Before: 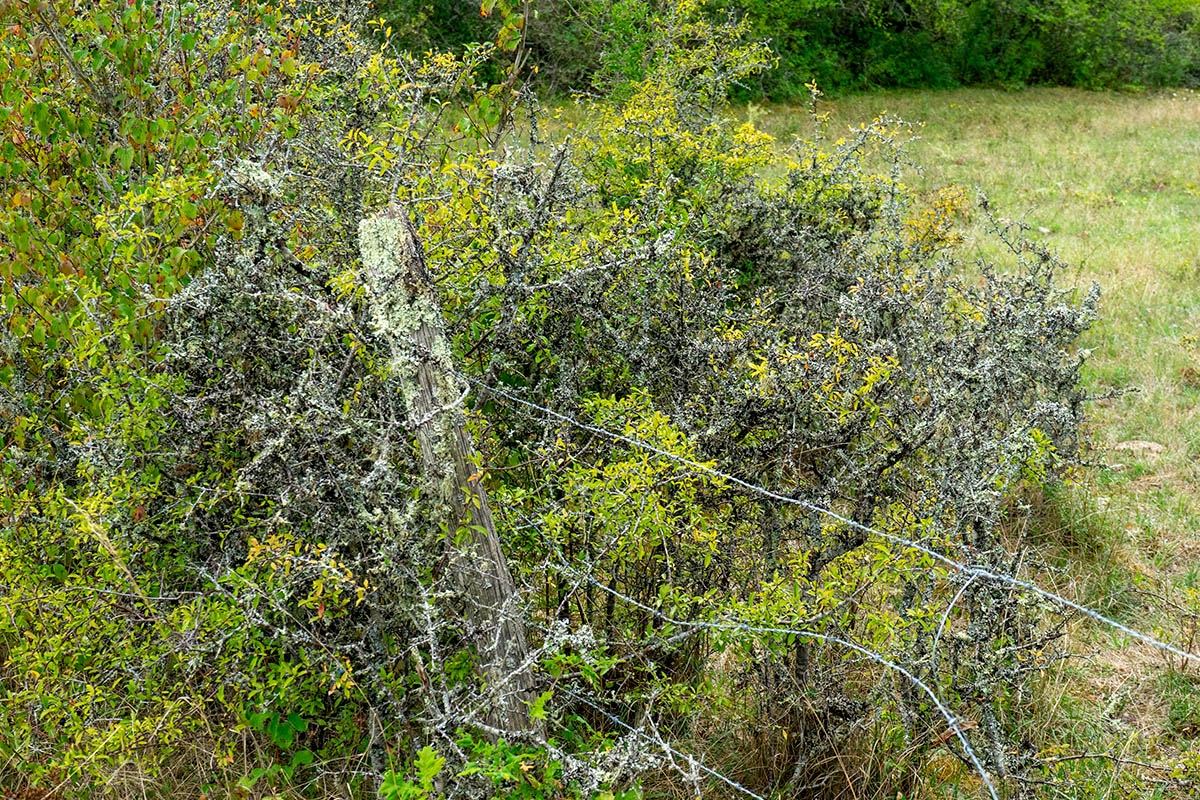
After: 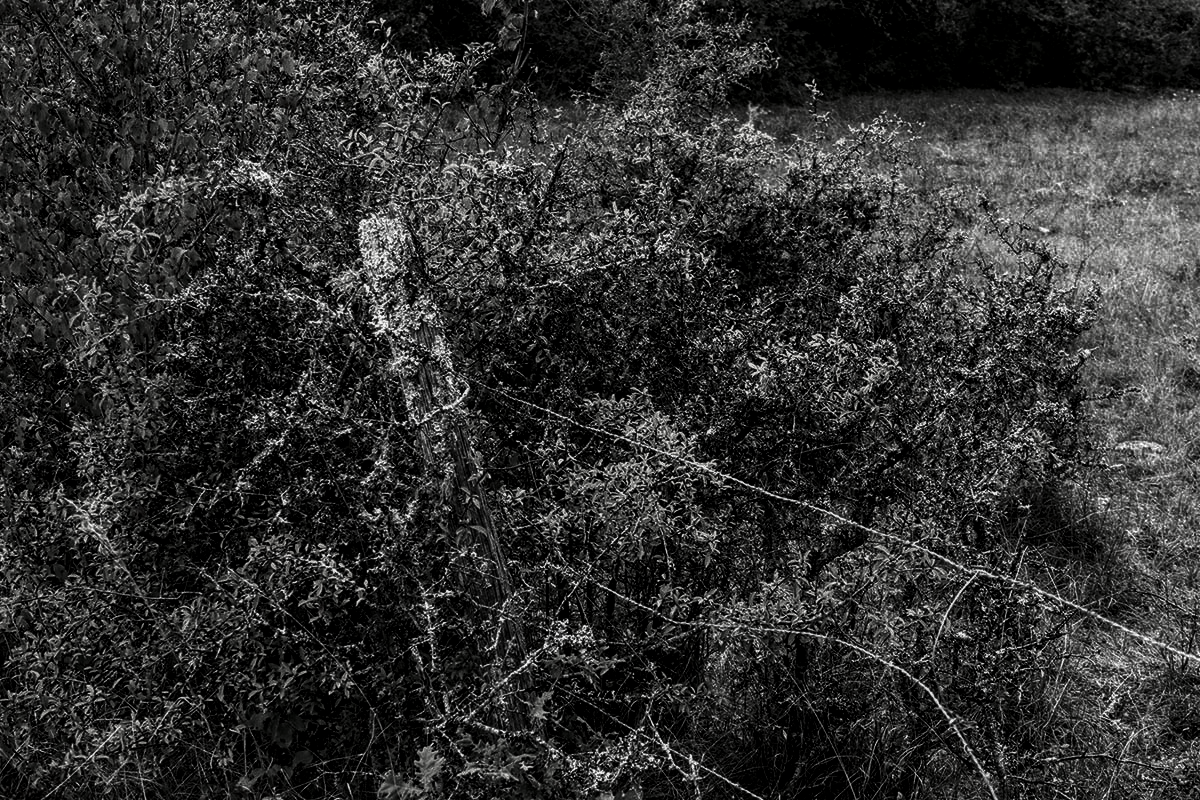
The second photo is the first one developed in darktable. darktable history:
color balance rgb: highlights gain › chroma 3.017%, highlights gain › hue 76.44°, perceptual saturation grading › global saturation 0.744%, global vibrance 20%
local contrast: on, module defaults
contrast brightness saturation: contrast 0.022, brightness -0.992, saturation -0.985
